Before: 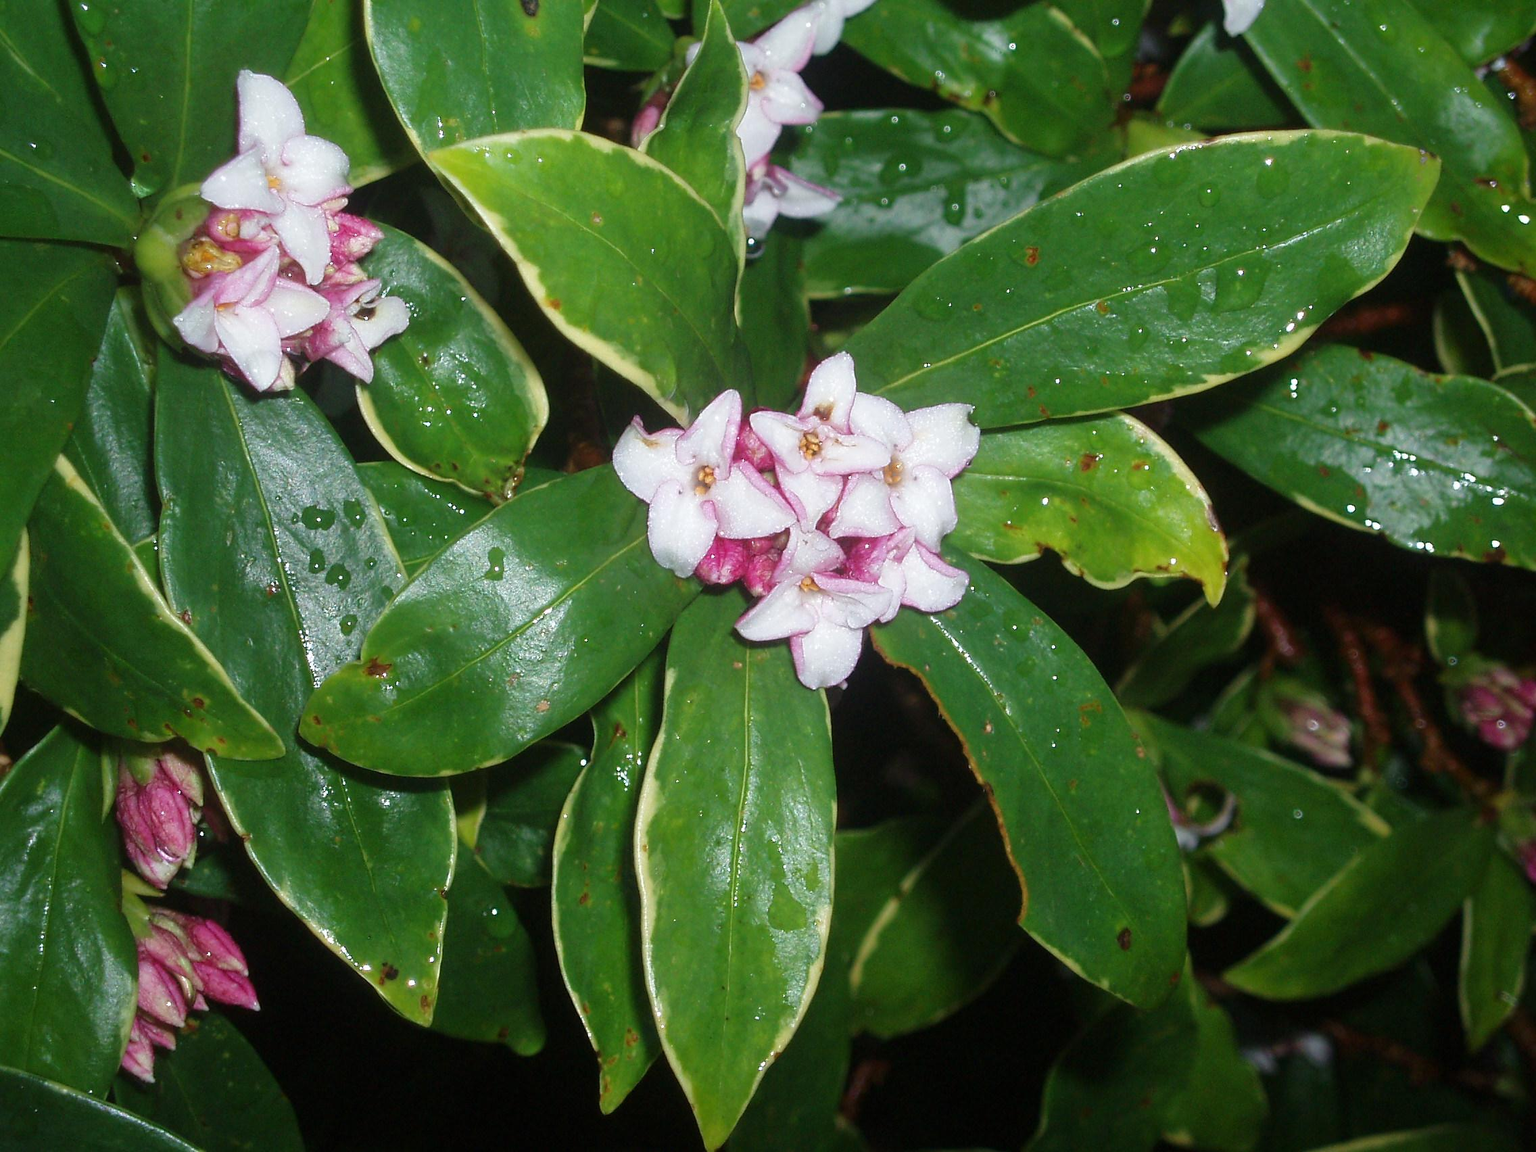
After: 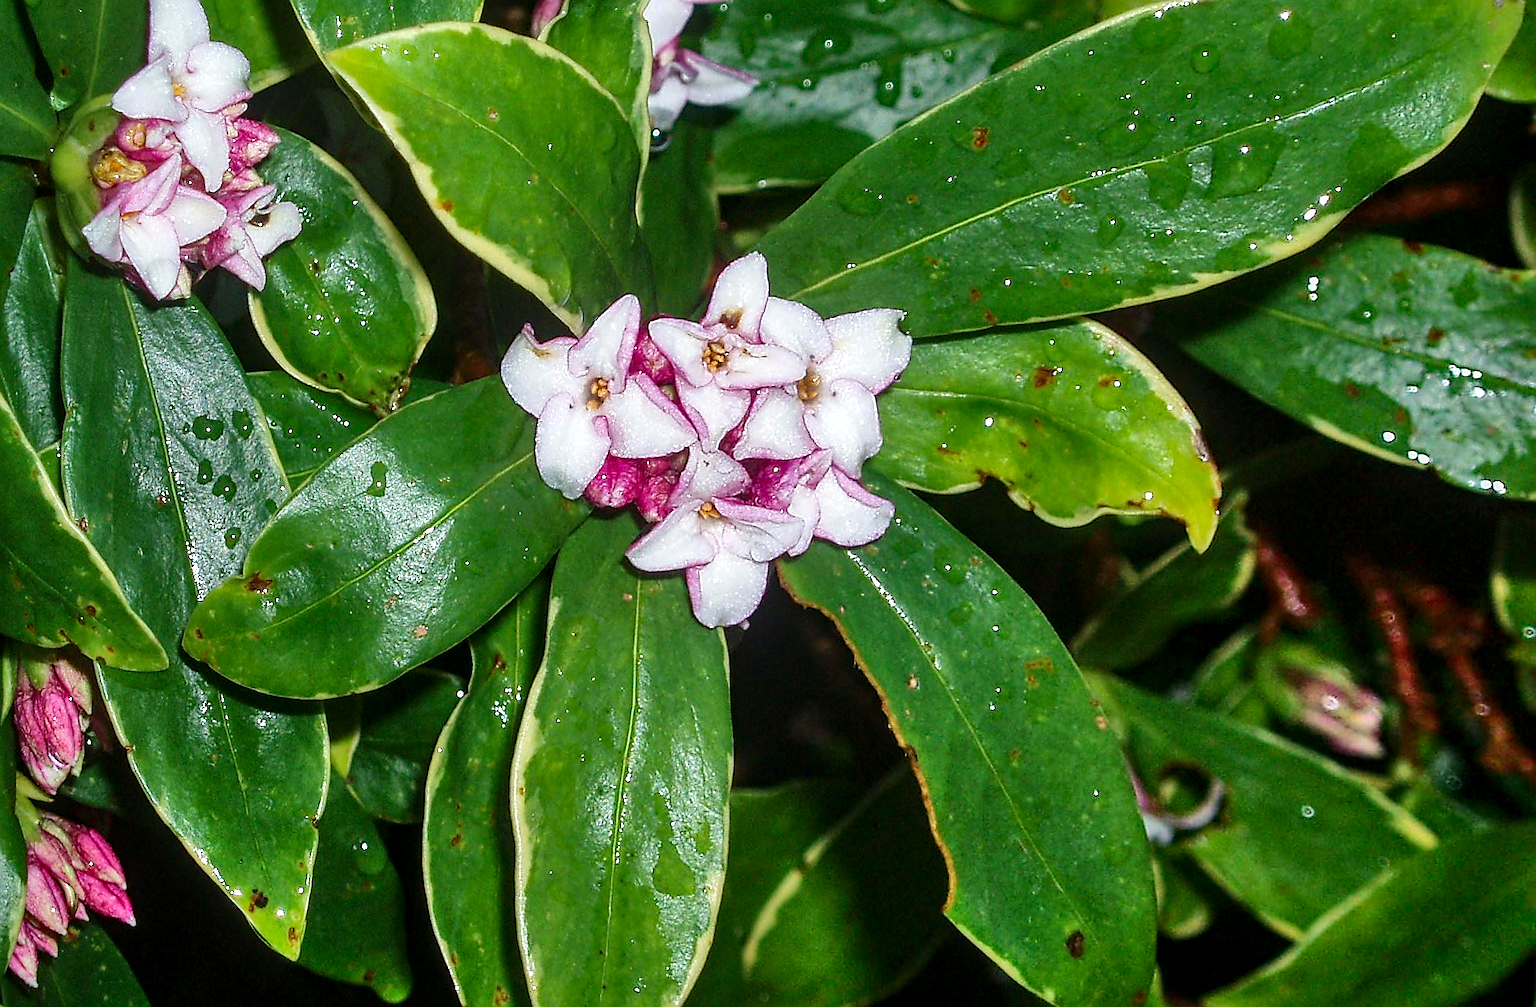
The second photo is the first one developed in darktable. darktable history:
sharpen: radius 1.4, amount 1.25, threshold 0.7
contrast brightness saturation: contrast 0.15, brightness -0.01, saturation 0.1
haze removal: compatibility mode true, adaptive false
crop: left 3.305%, top 6.436%, right 6.389%, bottom 3.258%
rotate and perspective: rotation 1.69°, lens shift (vertical) -0.023, lens shift (horizontal) -0.291, crop left 0.025, crop right 0.988, crop top 0.092, crop bottom 0.842
local contrast: on, module defaults
shadows and highlights: shadows 60, highlights -60.23, soften with gaussian
